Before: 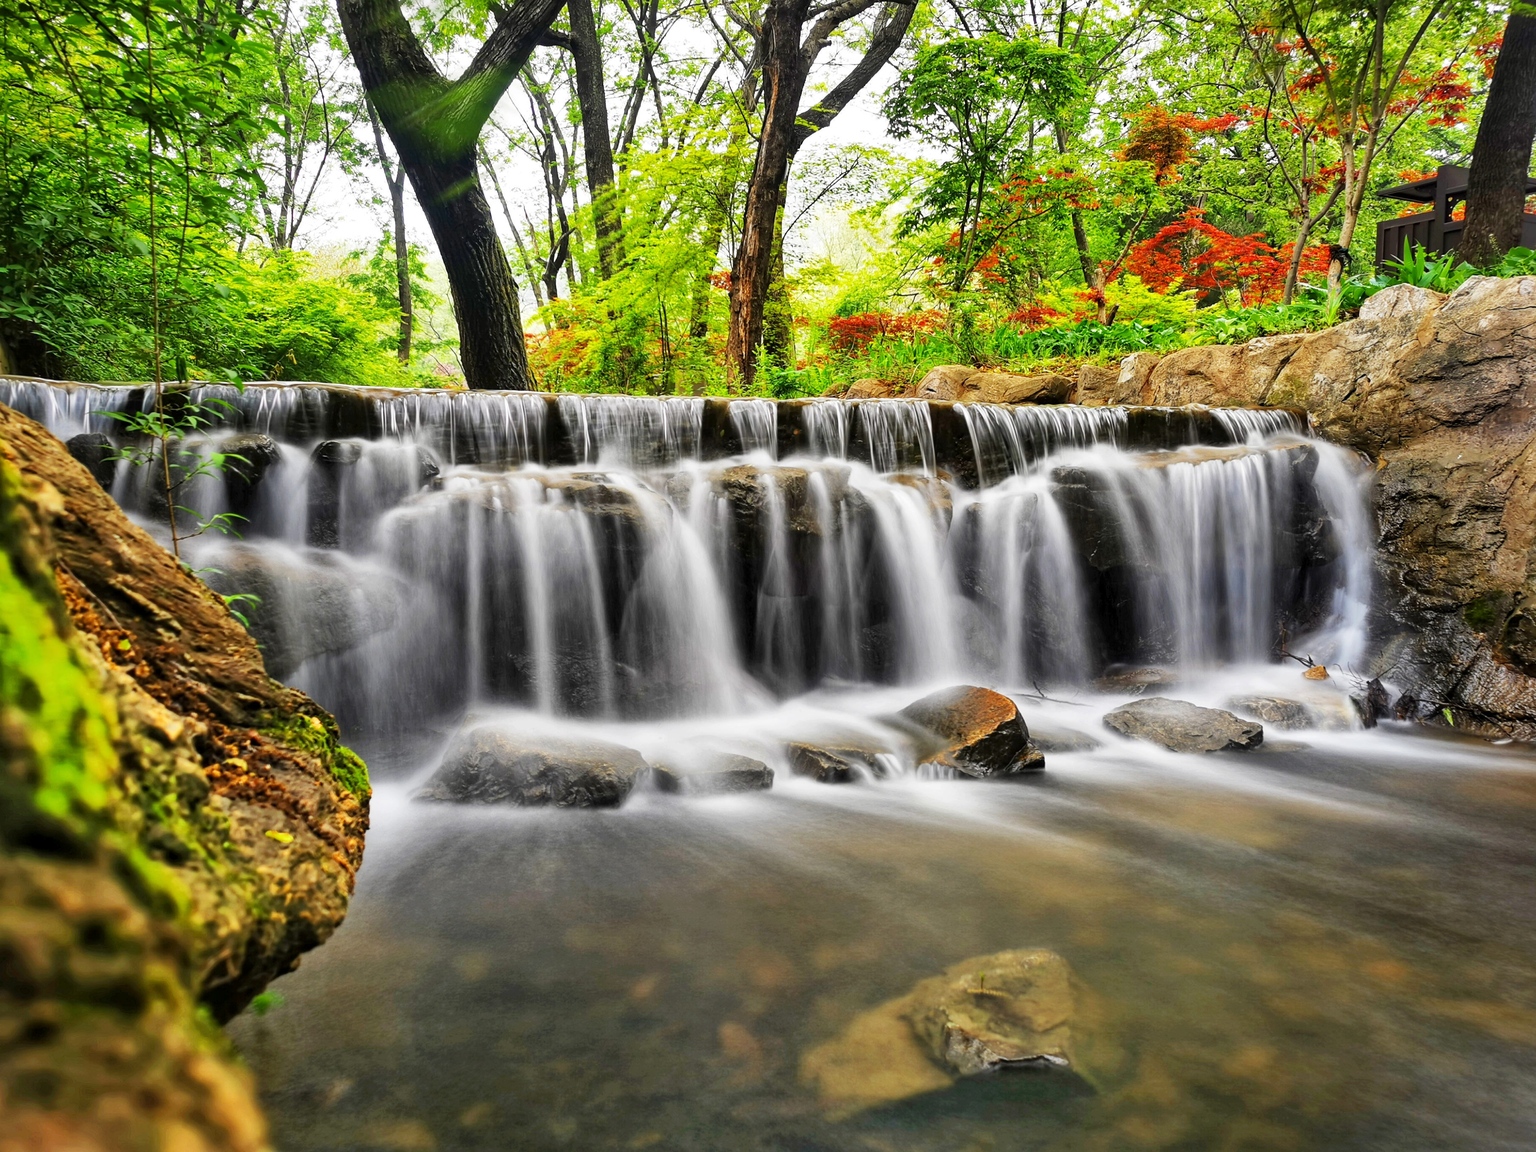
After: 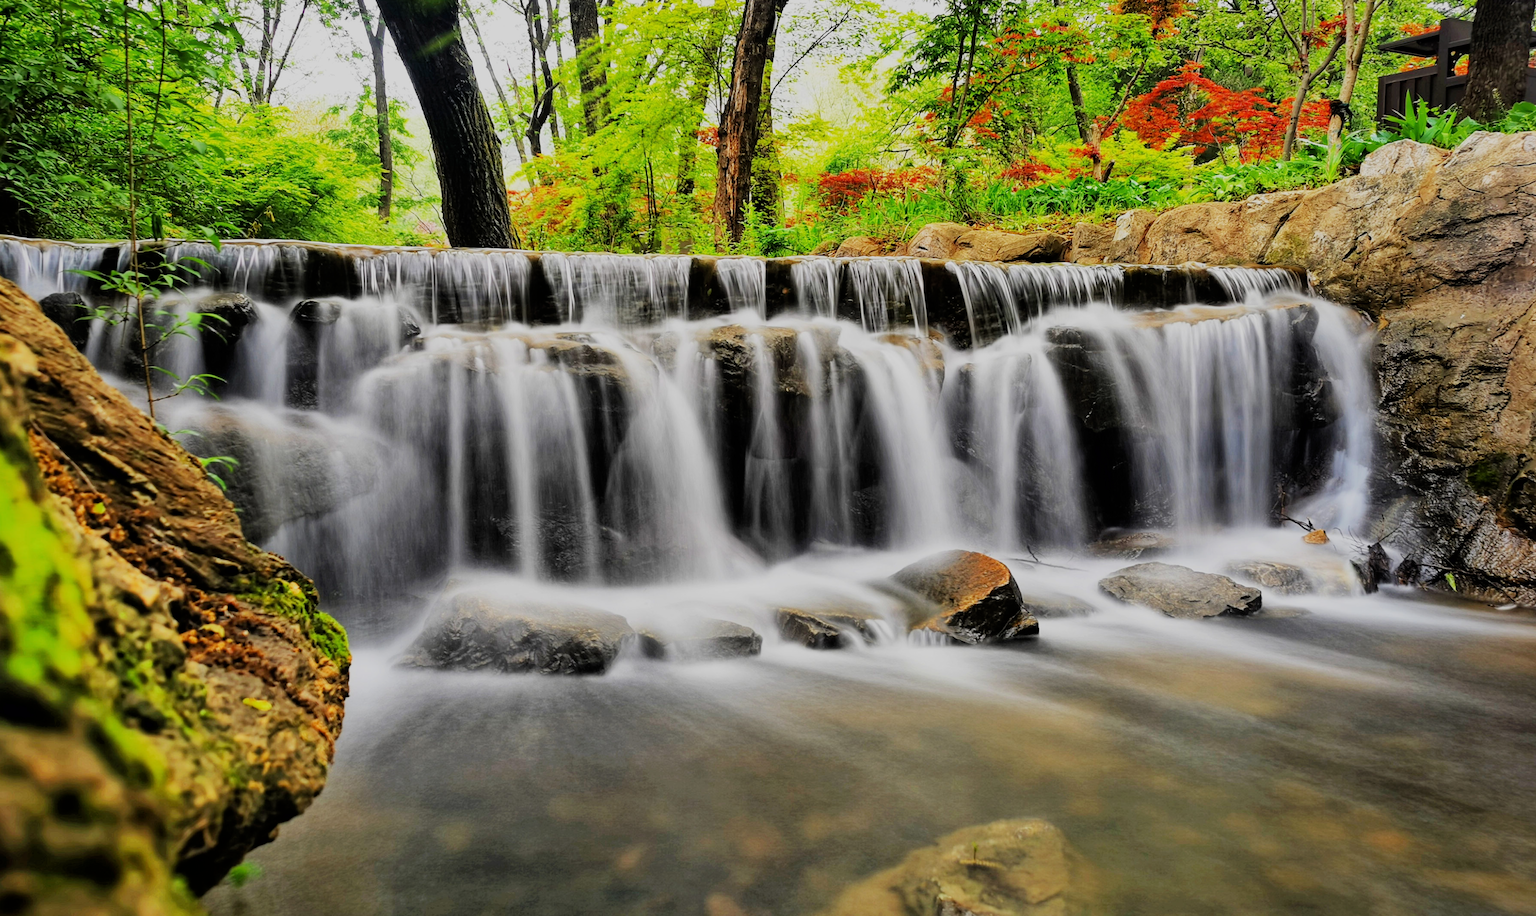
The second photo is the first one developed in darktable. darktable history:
filmic rgb: black relative exposure -7.65 EV, white relative exposure 4.56 EV, hardness 3.61, color science v6 (2022)
crop and rotate: left 1.814%, top 12.818%, right 0.25%, bottom 9.225%
